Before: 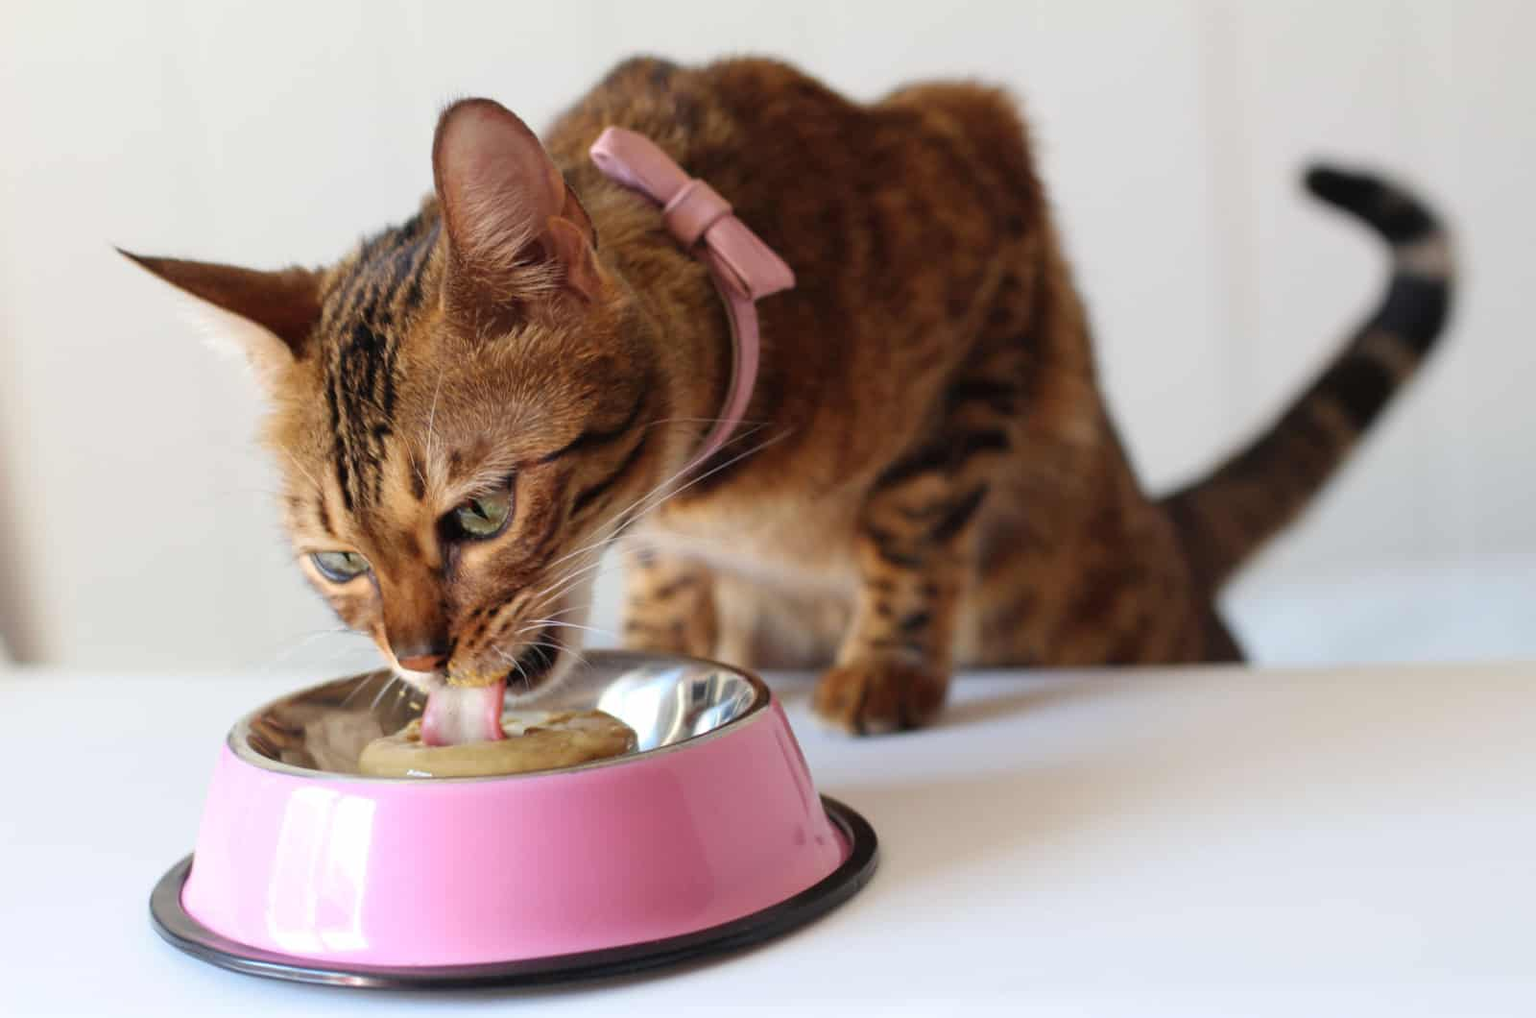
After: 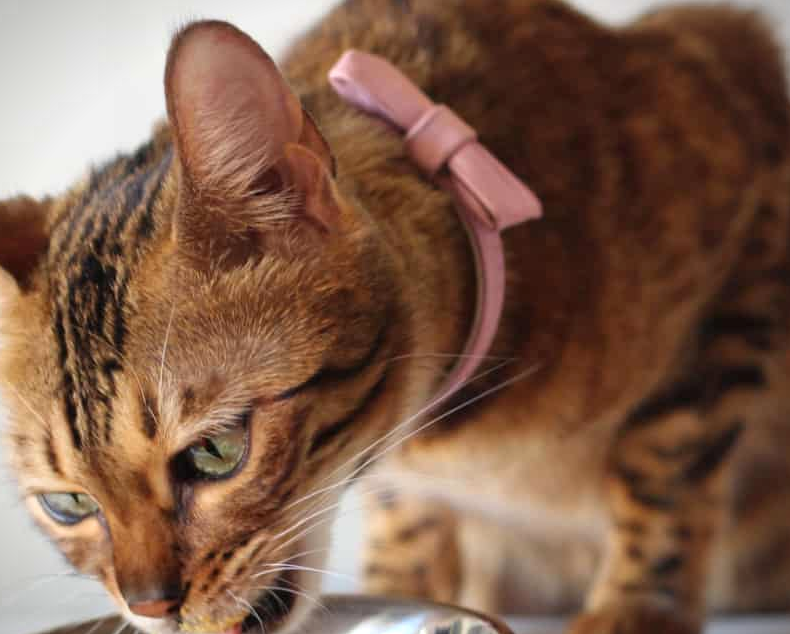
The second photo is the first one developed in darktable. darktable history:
exposure: exposure 0.21 EV, compensate highlight preservation false
vignetting: fall-off start 100.47%, fall-off radius 65.31%, brightness -0.706, saturation -0.479, automatic ratio true
crop: left 17.935%, top 7.819%, right 32.685%, bottom 32.314%
